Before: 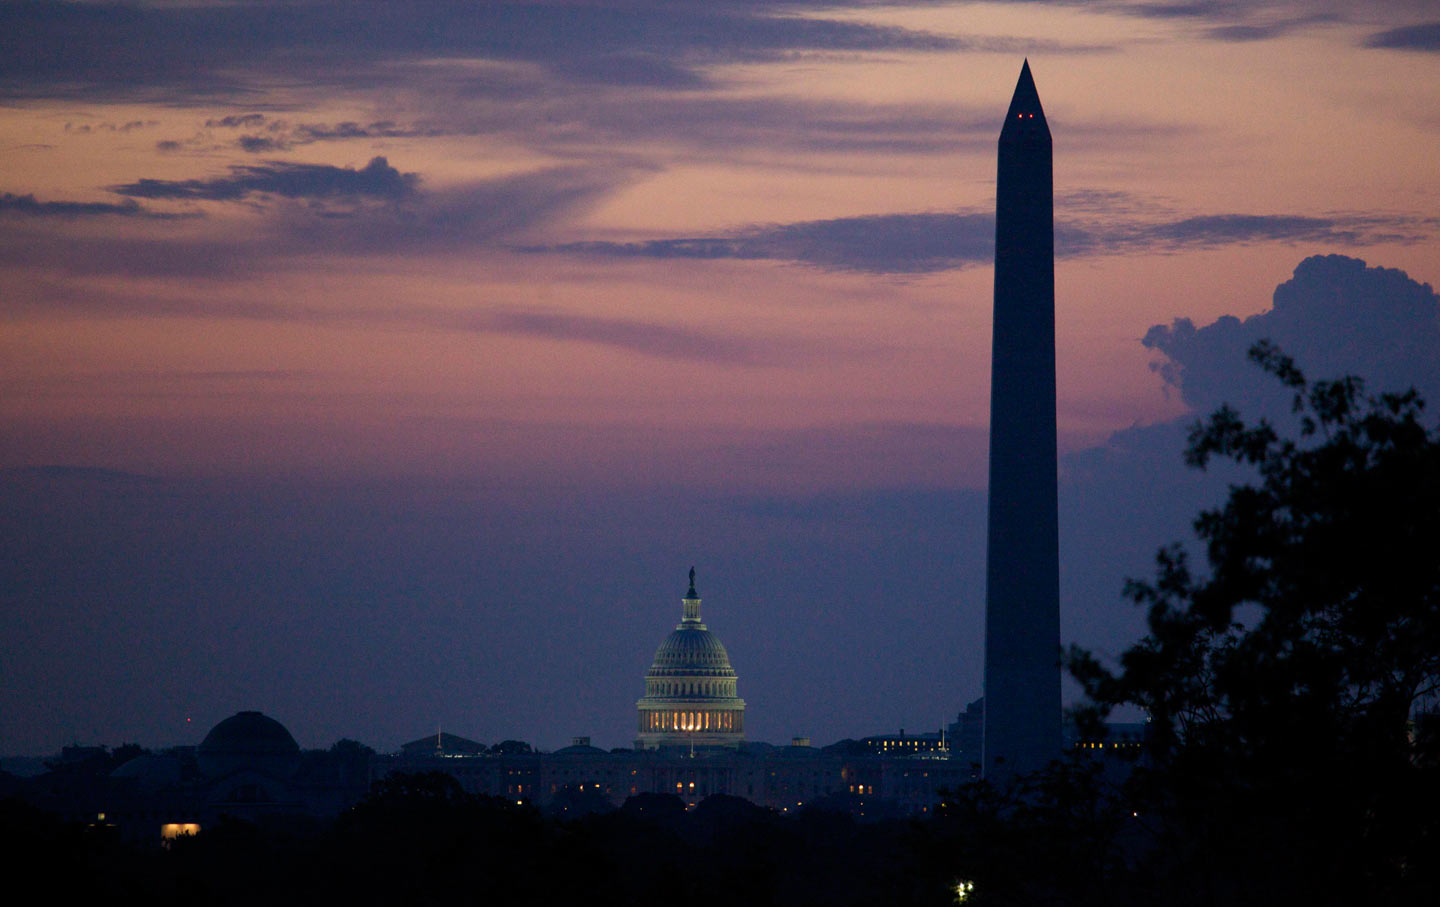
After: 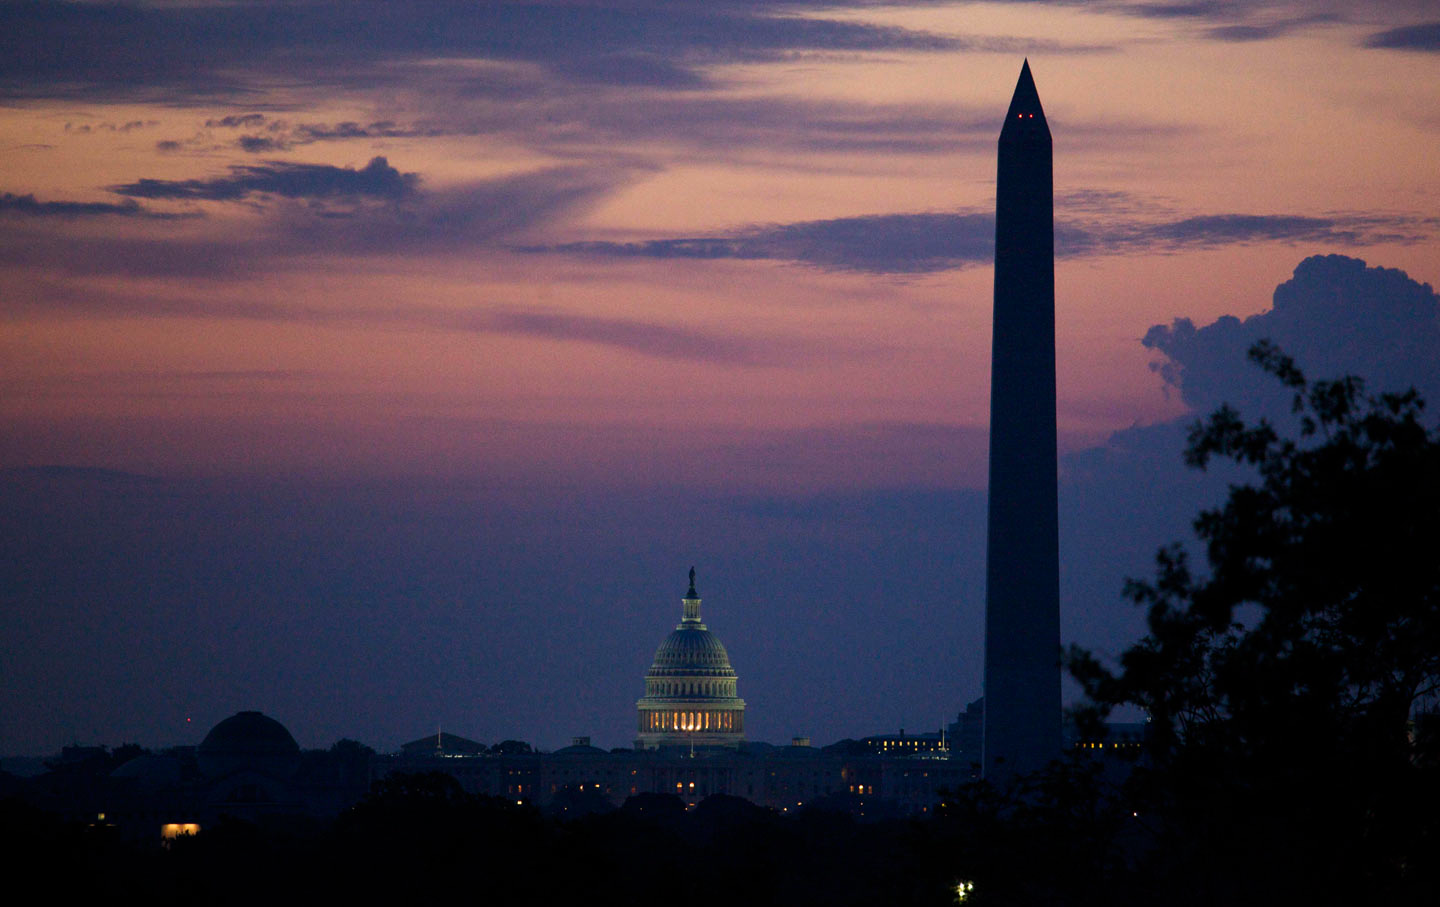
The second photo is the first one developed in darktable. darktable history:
tone curve: curves: ch0 [(0, 0) (0.08, 0.06) (0.17, 0.14) (0.5, 0.5) (0.83, 0.86) (0.92, 0.94) (1, 1)], preserve colors none
